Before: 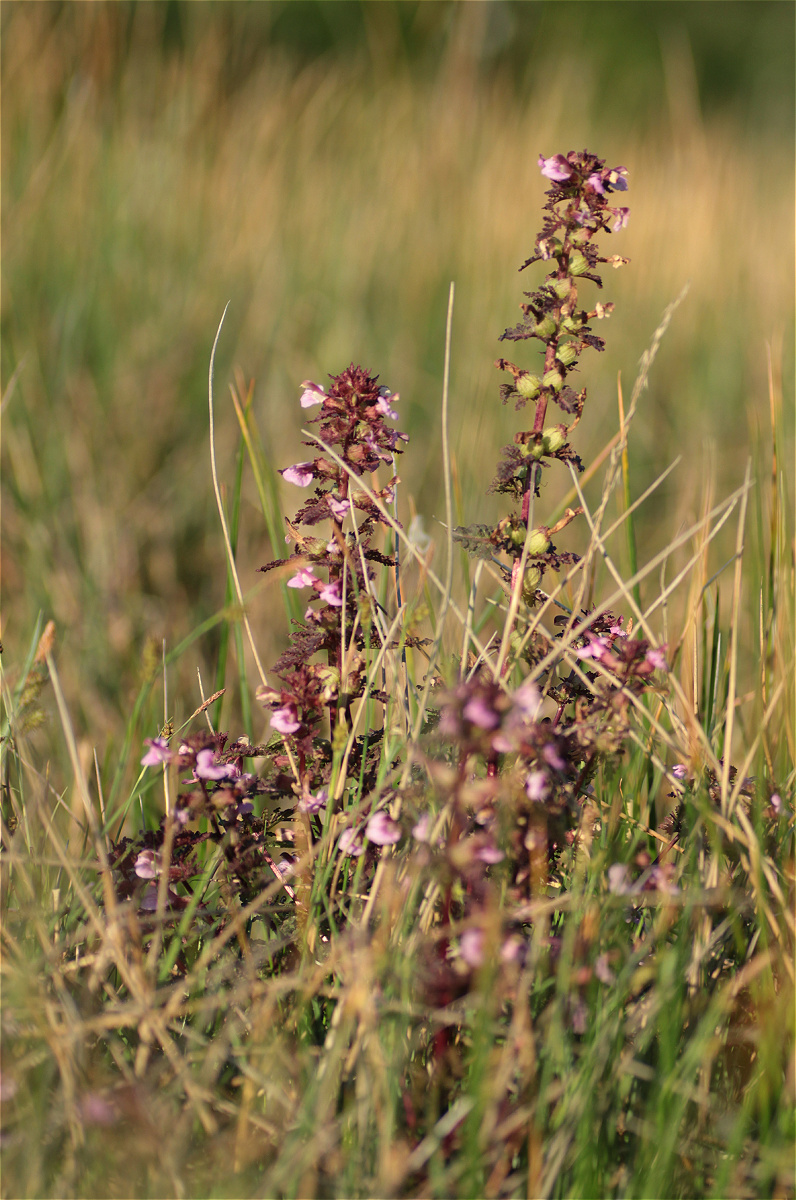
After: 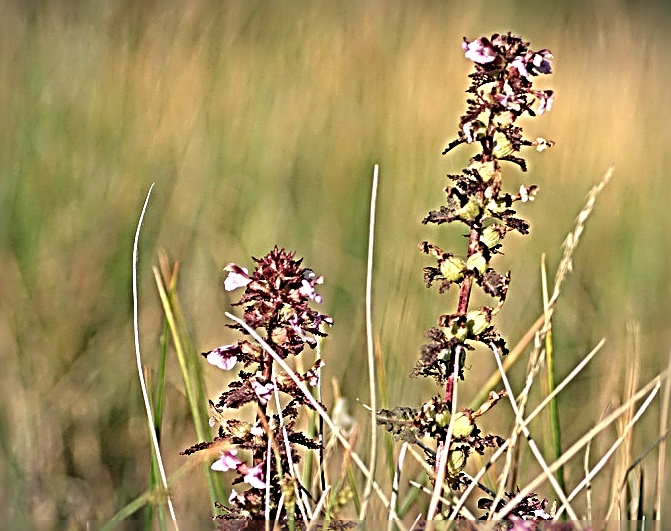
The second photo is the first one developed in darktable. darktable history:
exposure: exposure 0.447 EV, compensate exposure bias true, compensate highlight preservation false
crop and rotate: left 9.632%, top 9.767%, right 6.007%, bottom 45.917%
sharpen: radius 4.001, amount 1.987
vignetting: fall-off start 97.56%, fall-off radius 100.59%, brightness -0.575, width/height ratio 1.362
